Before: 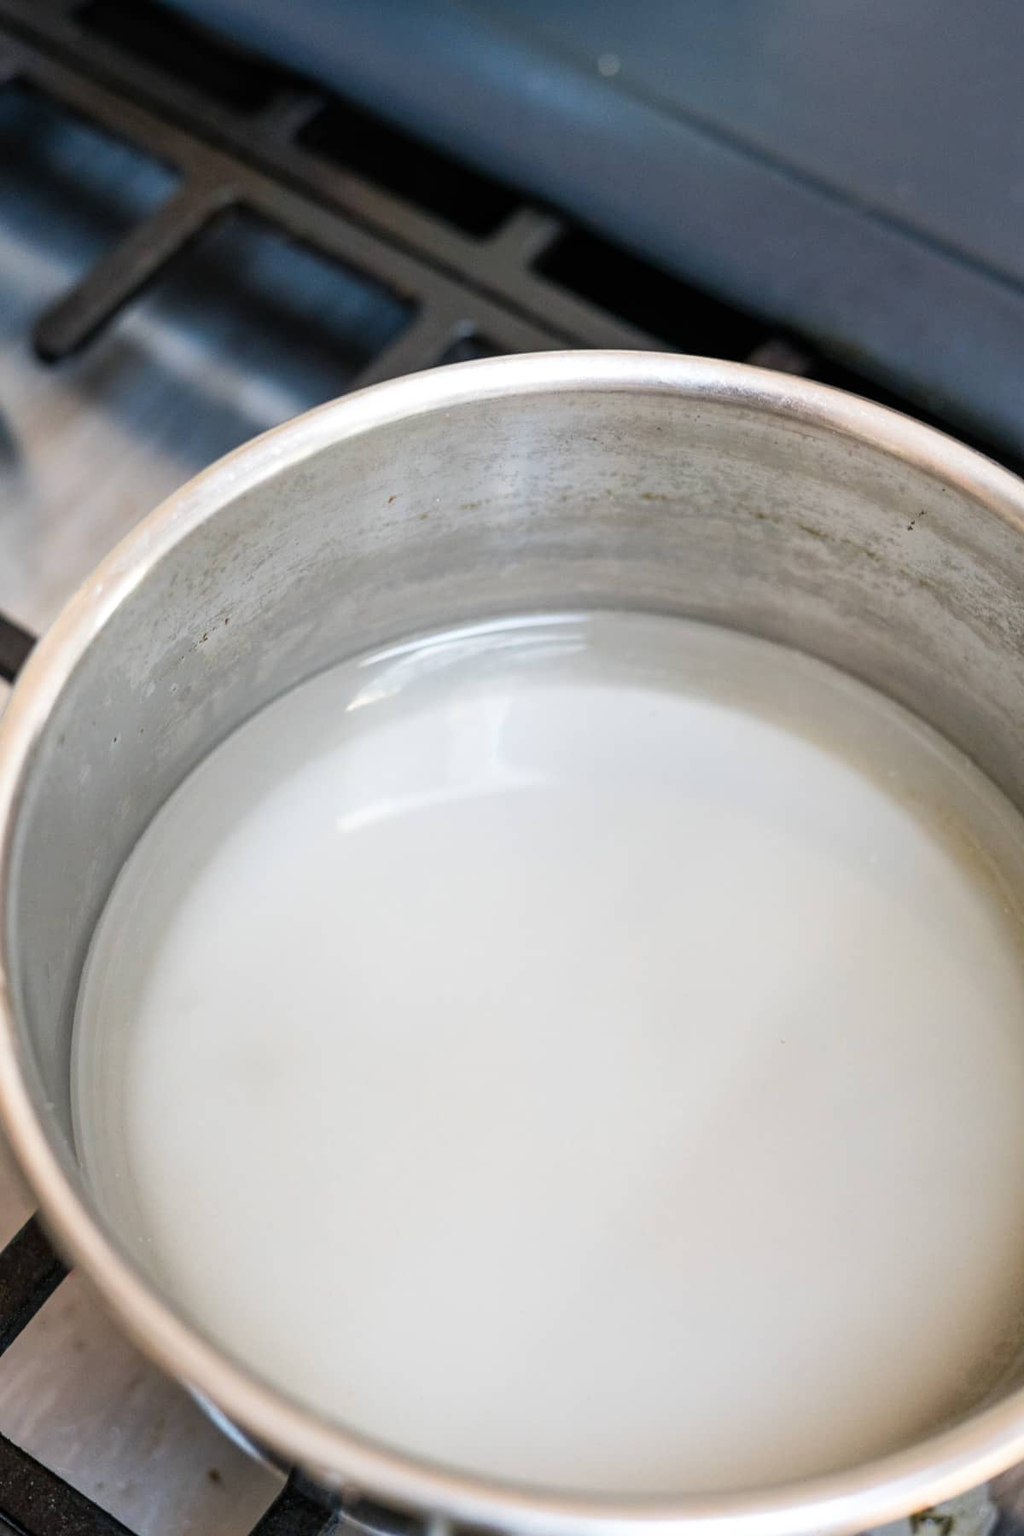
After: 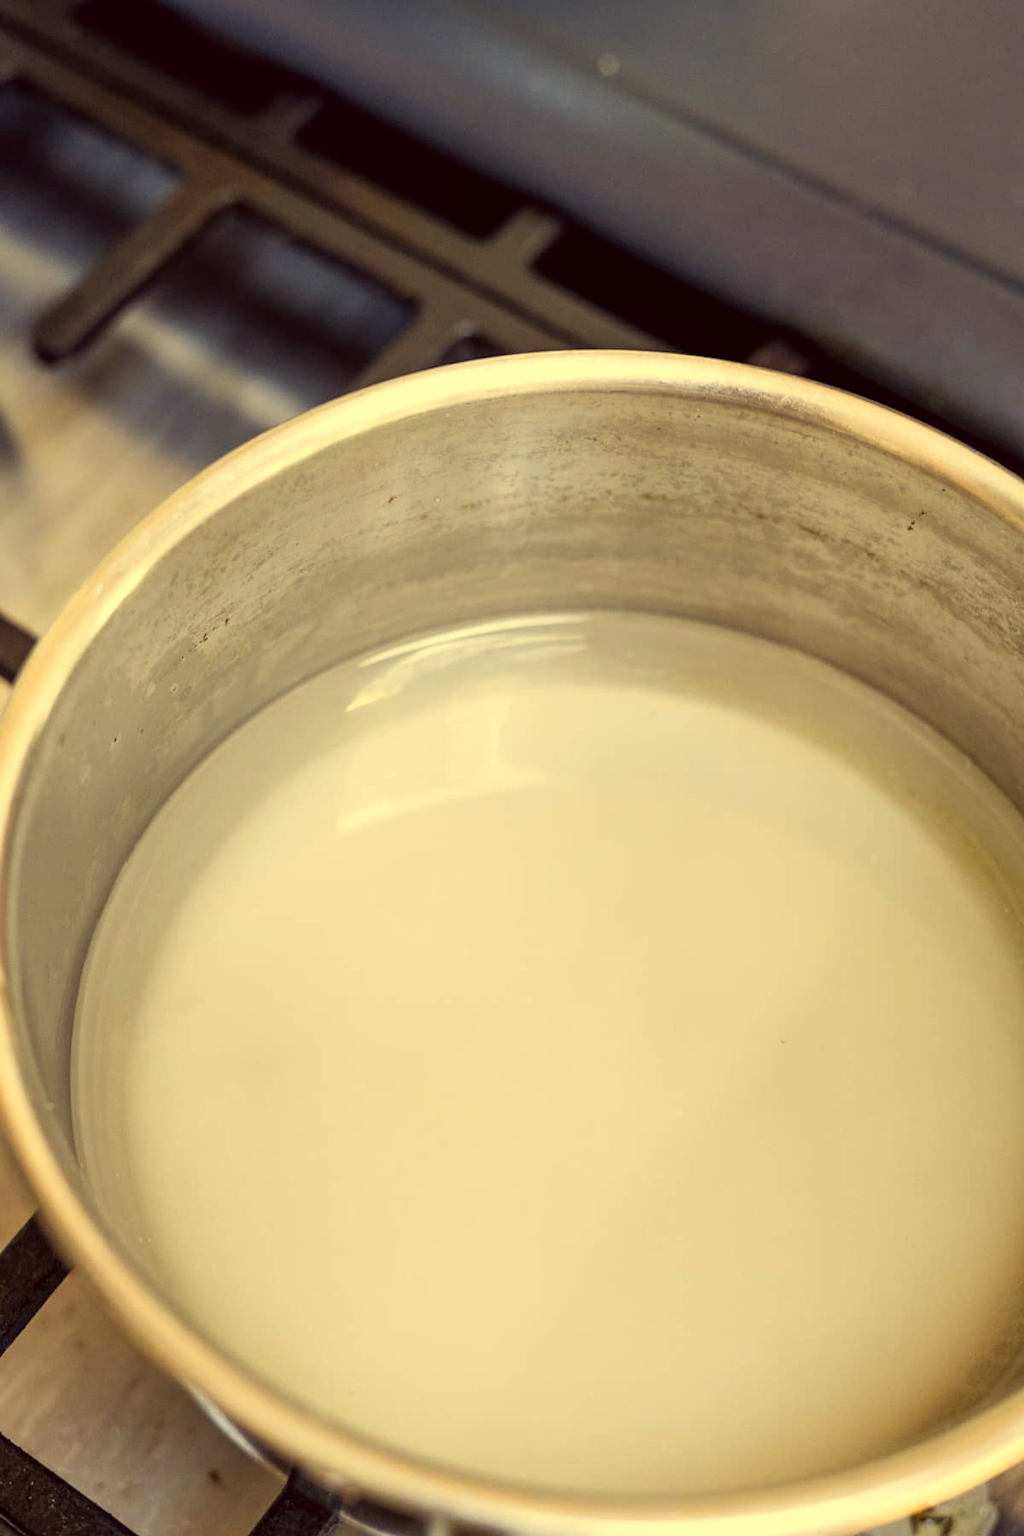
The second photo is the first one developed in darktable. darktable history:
color correction: highlights a* -0.482, highlights b* 40, shadows a* 9.8, shadows b* -0.161
